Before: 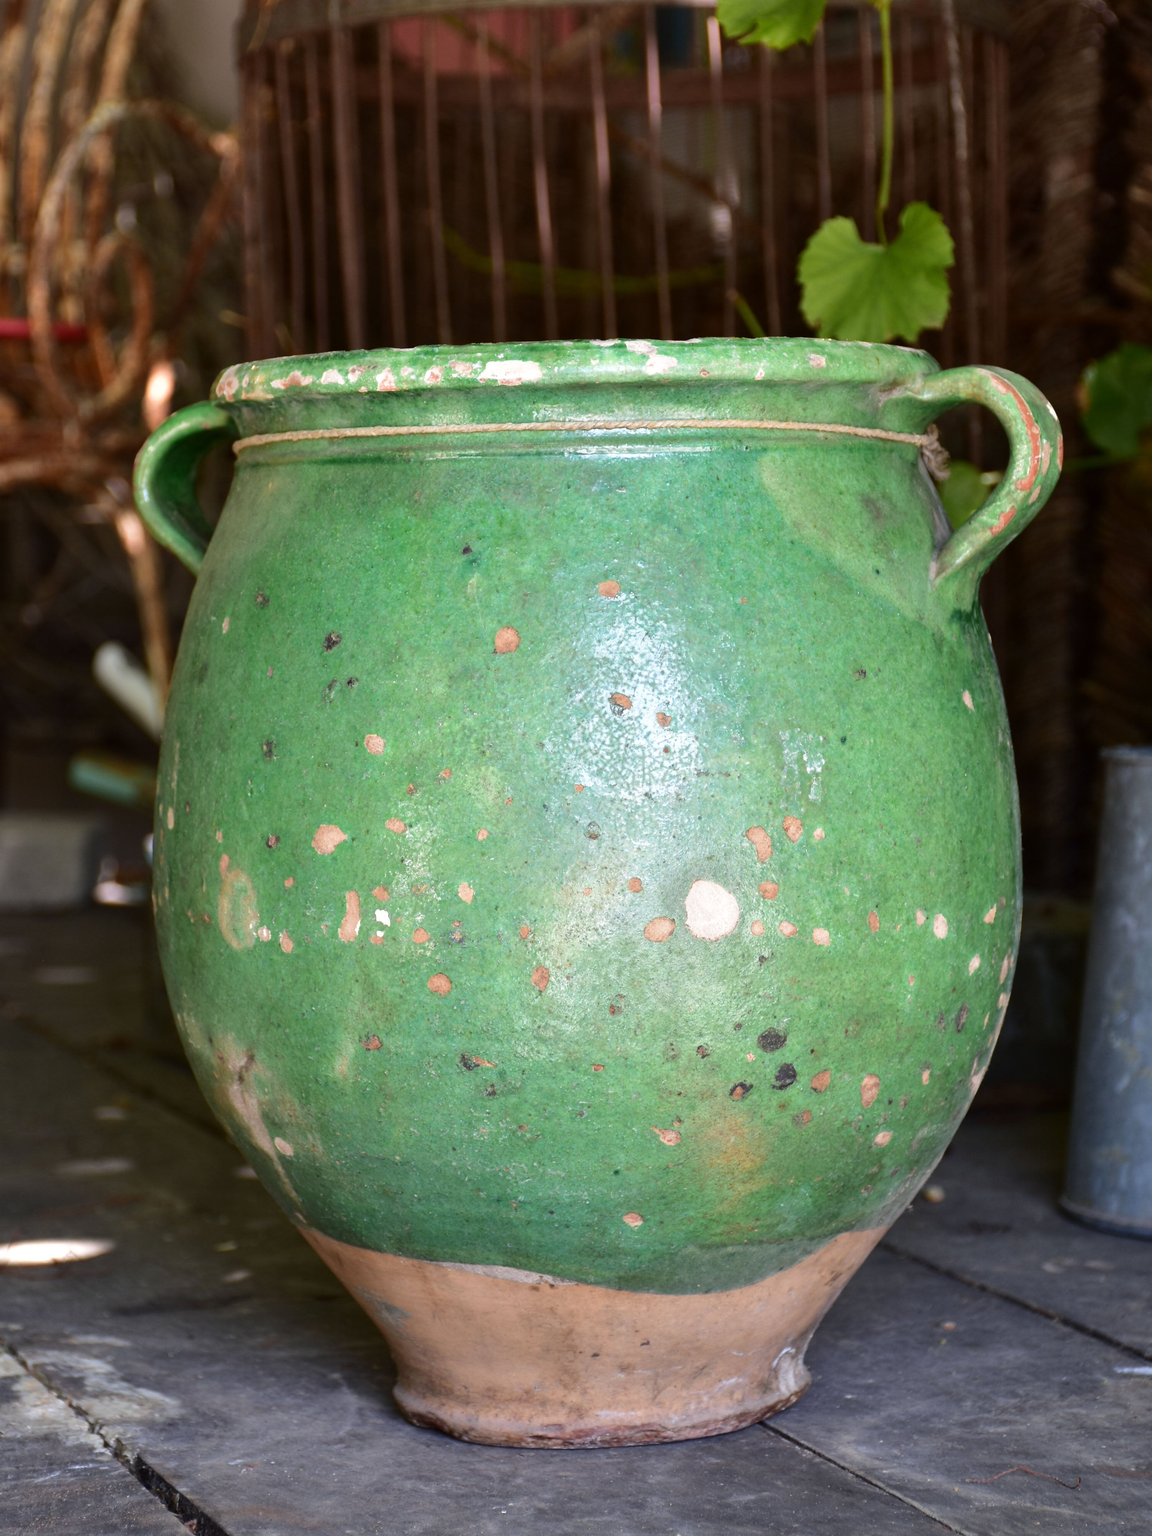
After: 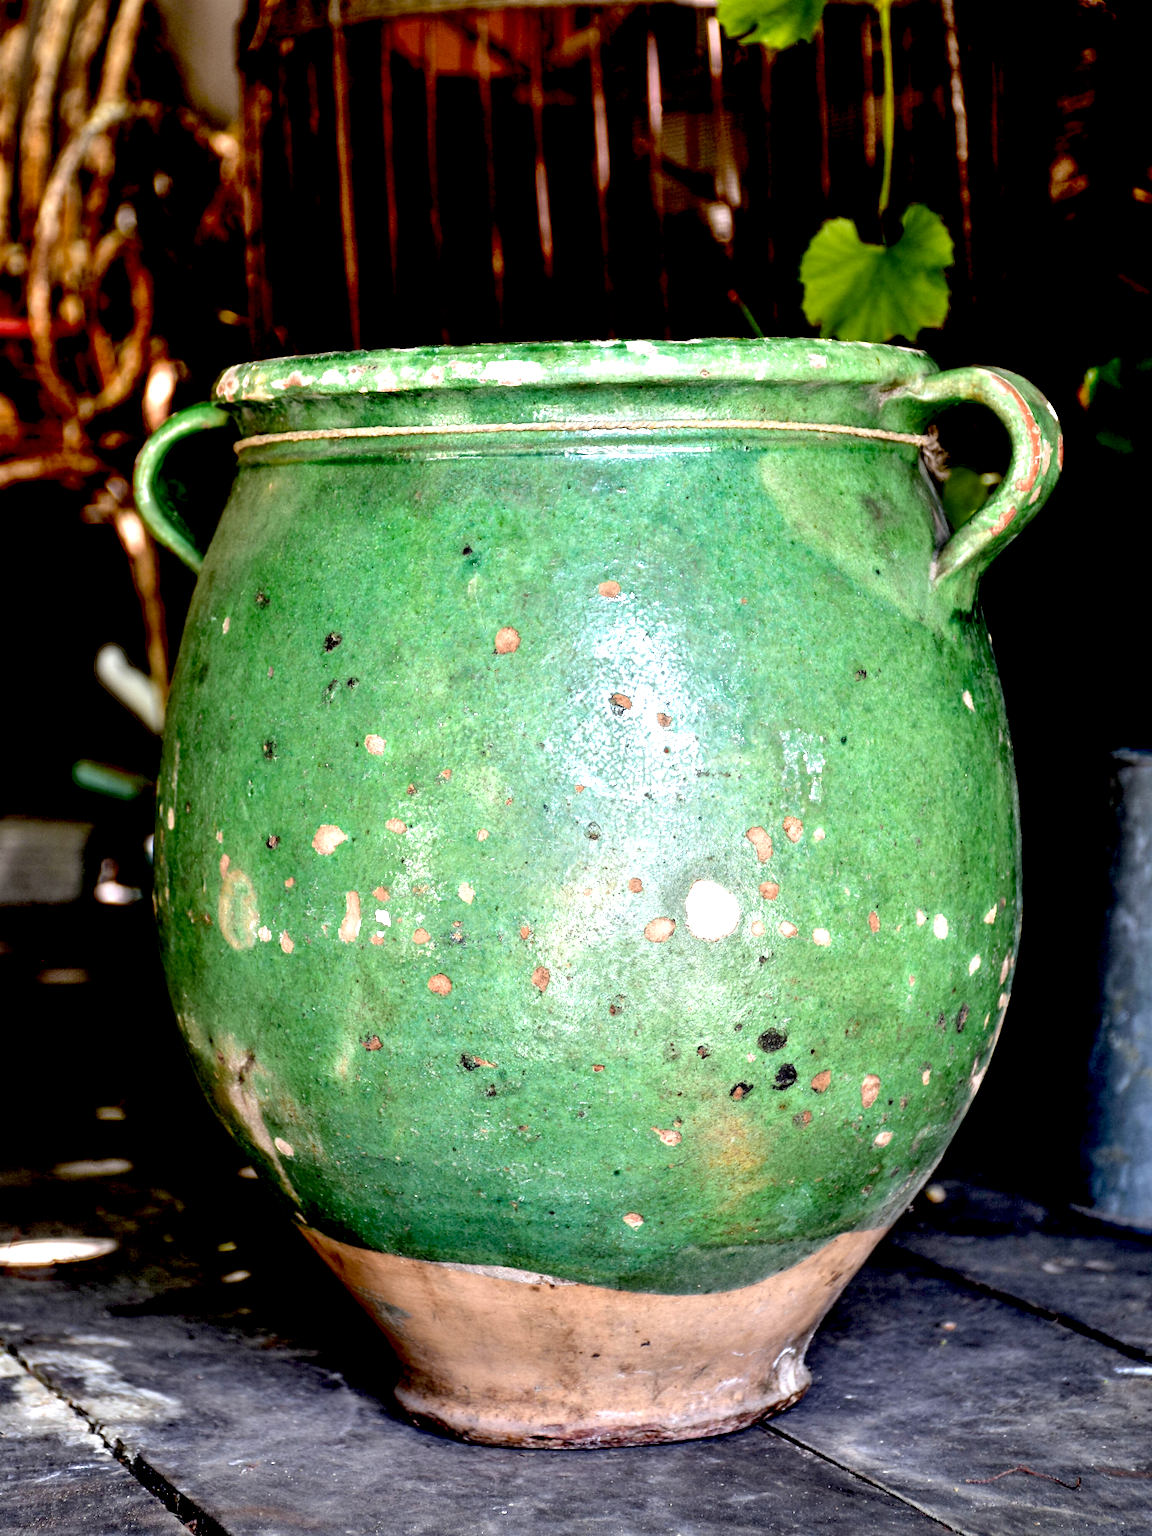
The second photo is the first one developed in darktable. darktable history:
contrast equalizer: y [[0.601, 0.6, 0.598, 0.598, 0.6, 0.601], [0.5 ×6], [0.5 ×6], [0 ×6], [0 ×6]]
exposure: black level correction 0.041, exposure 0.5 EV, compensate exposure bias true, compensate highlight preservation false
